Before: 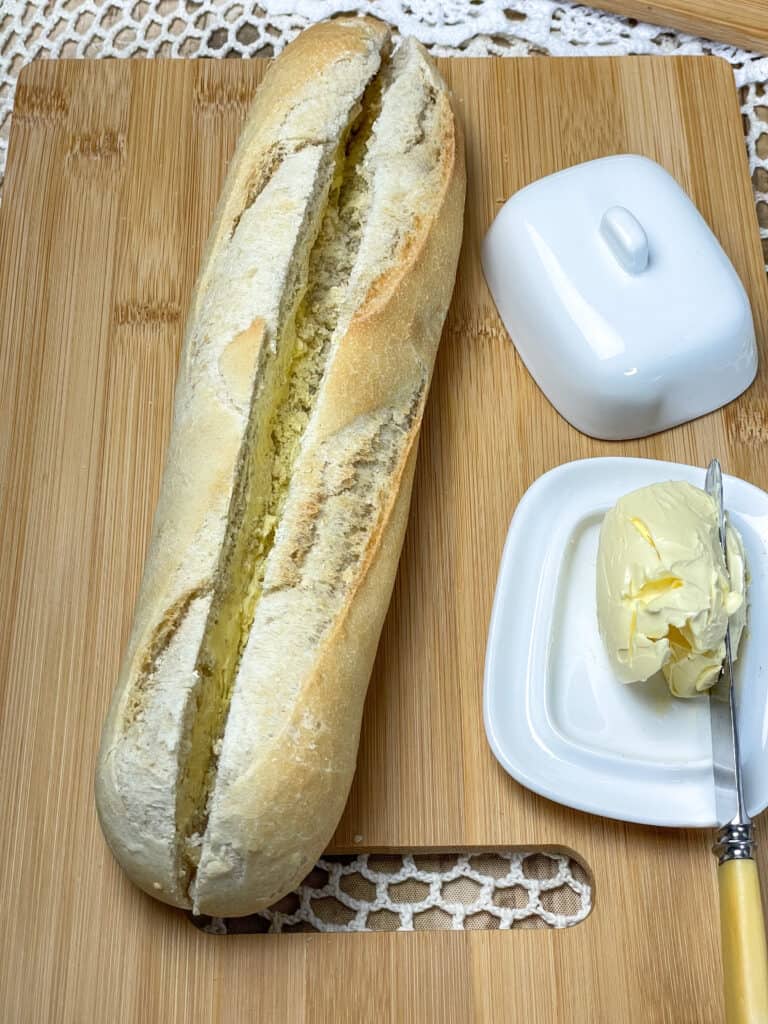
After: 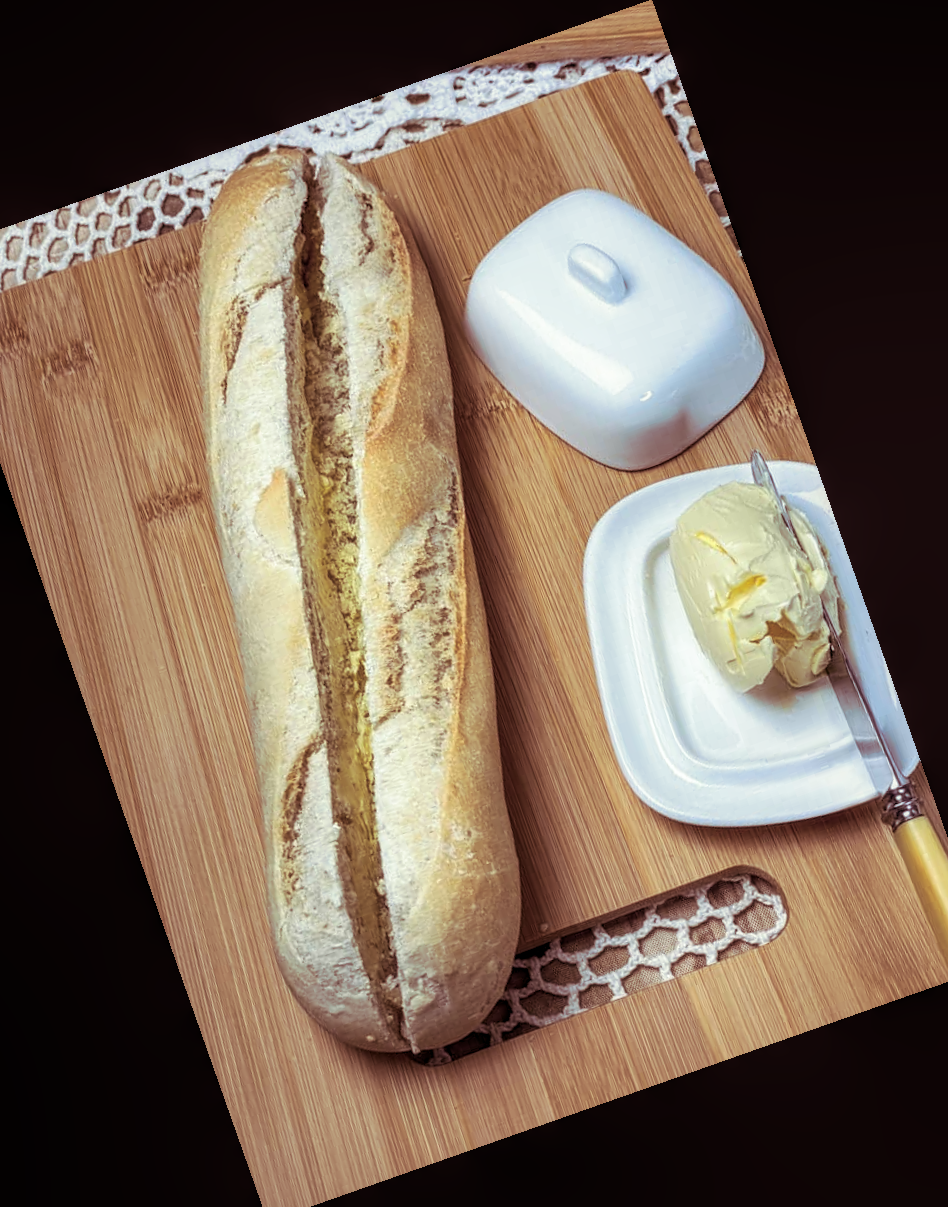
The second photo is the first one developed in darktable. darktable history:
local contrast: on, module defaults
bloom: size 9%, threshold 100%, strength 7%
crop and rotate: angle 19.43°, left 6.812%, right 4.125%, bottom 1.087%
contrast equalizer: y [[0.5, 0.488, 0.462, 0.461, 0.491, 0.5], [0.5 ×6], [0.5 ×6], [0 ×6], [0 ×6]]
white balance: red 1, blue 1
split-toning: on, module defaults
